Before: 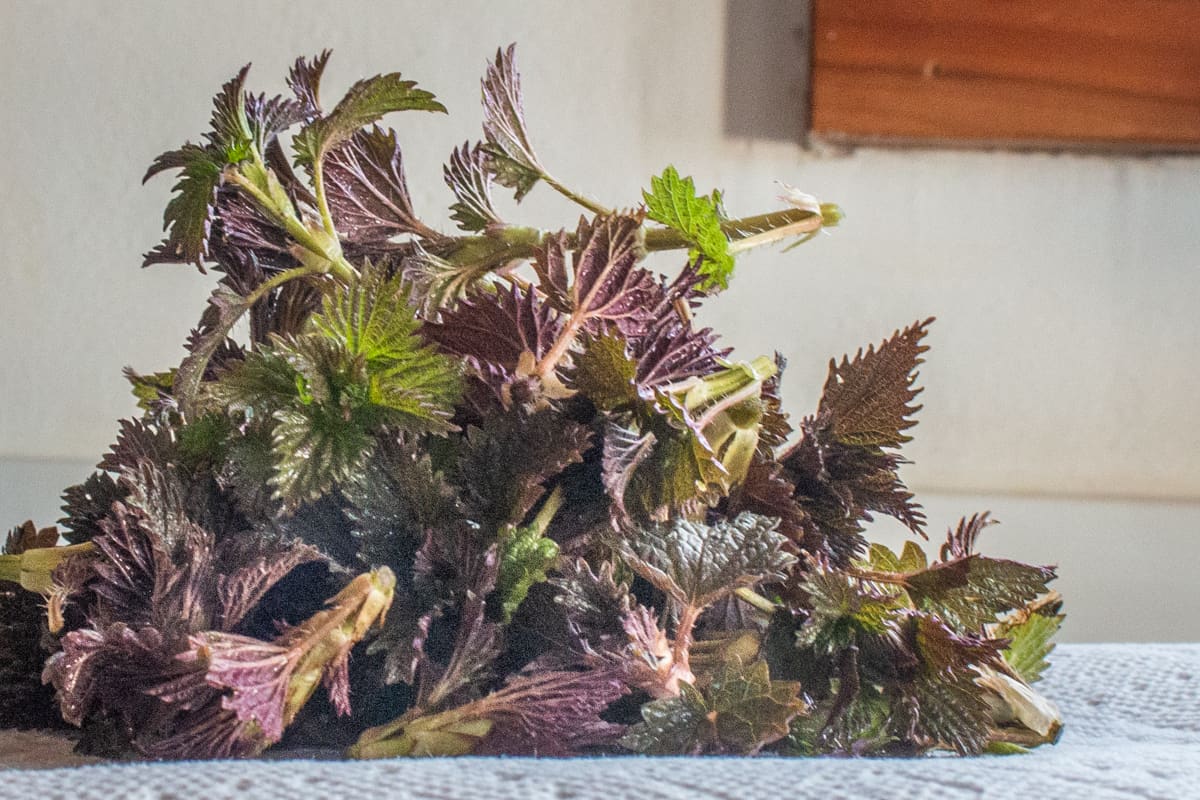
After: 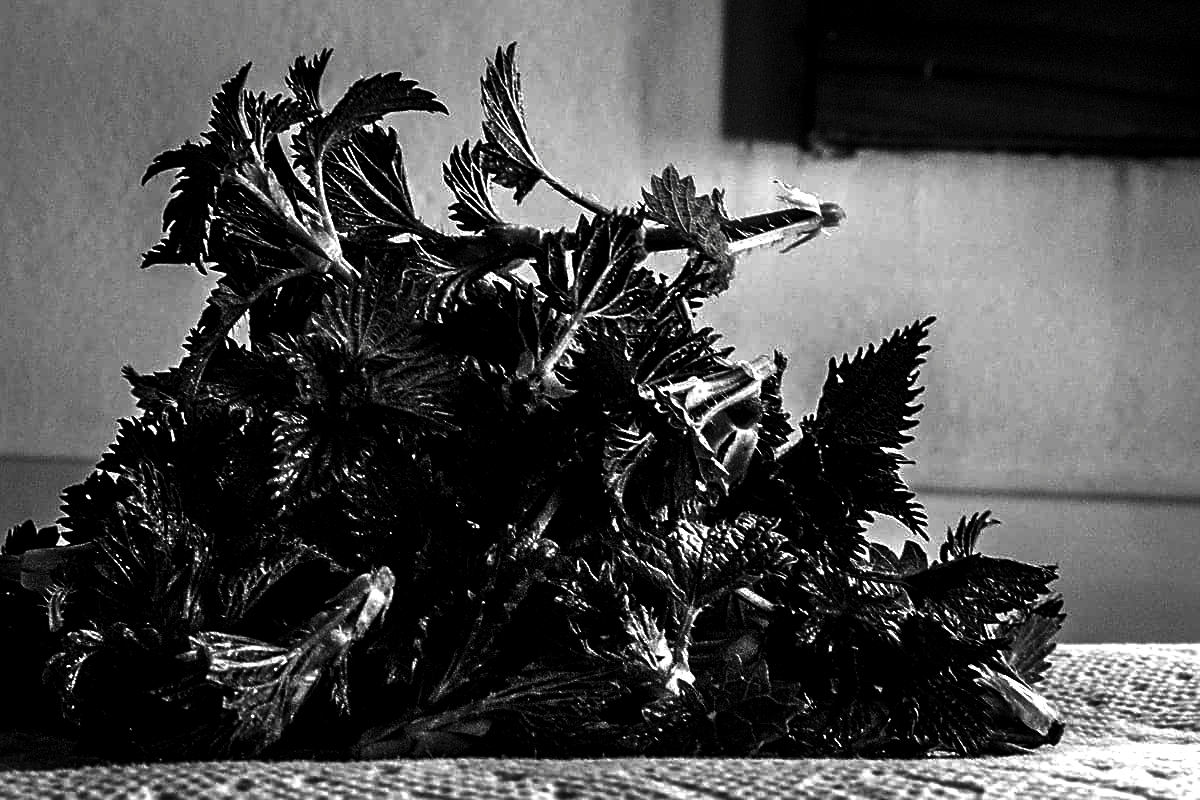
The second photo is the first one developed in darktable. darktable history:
sharpen: on, module defaults
color balance rgb: shadows lift › chroma 3.333%, shadows lift › hue 280.45°, perceptual saturation grading › global saturation 25.573%, global vibrance 25.099%, contrast 19.999%
levels: levels [0.029, 0.545, 0.971]
shadows and highlights: radius 336.86, shadows 28.76, soften with gaussian
contrast brightness saturation: contrast 0.017, brightness -0.998, saturation -0.996
